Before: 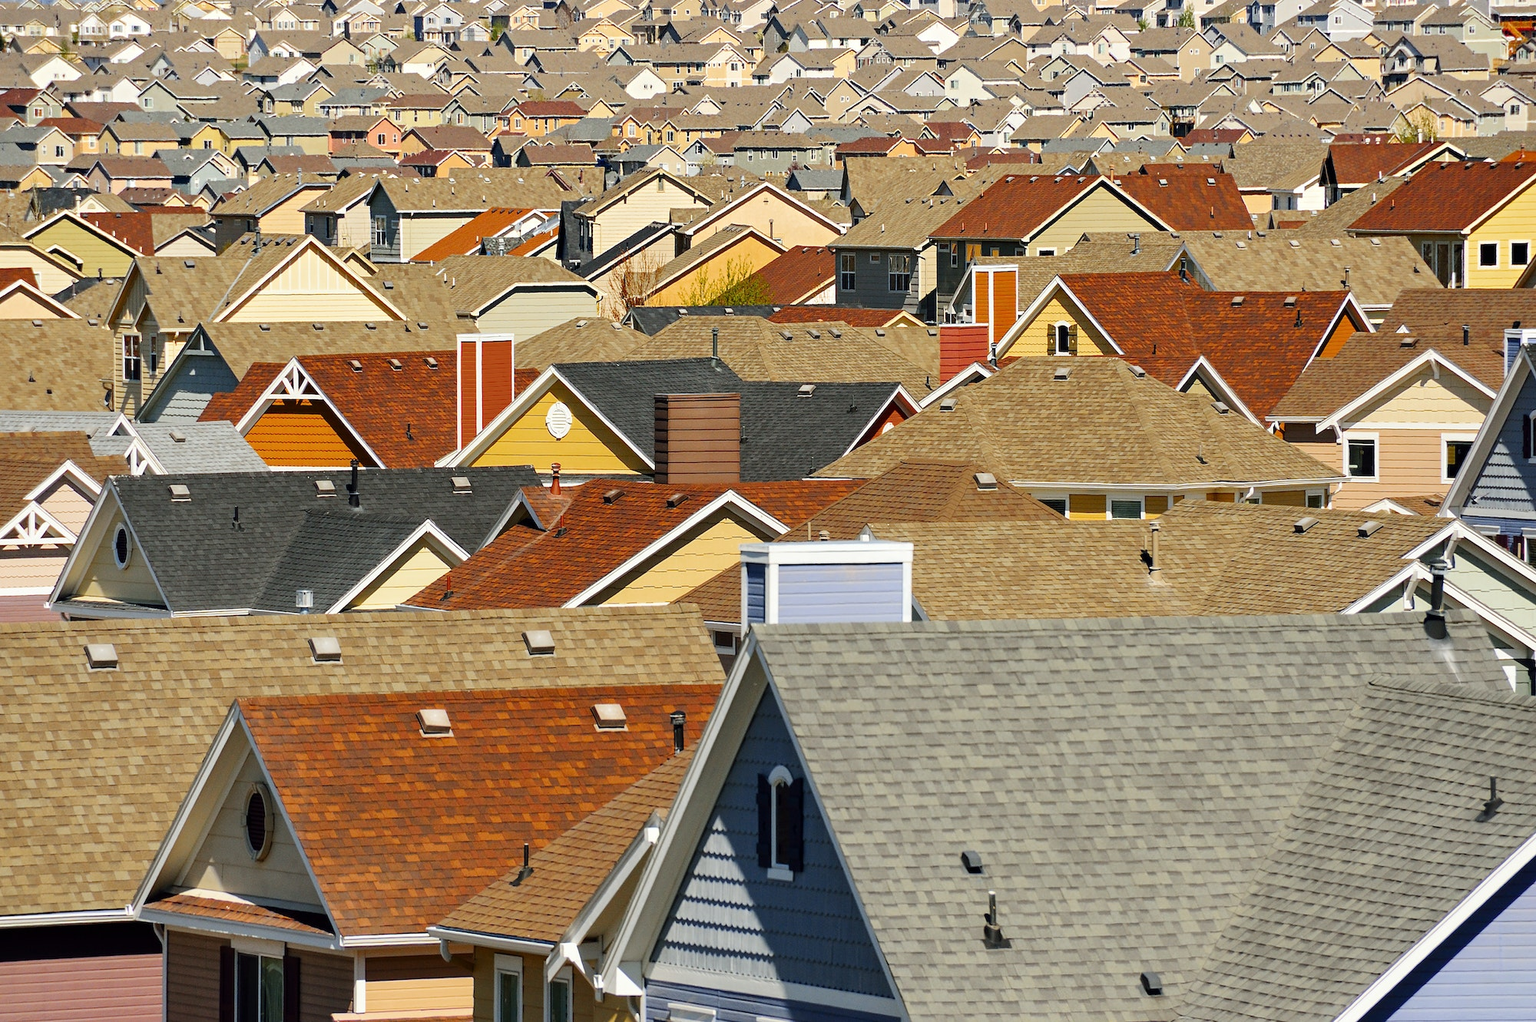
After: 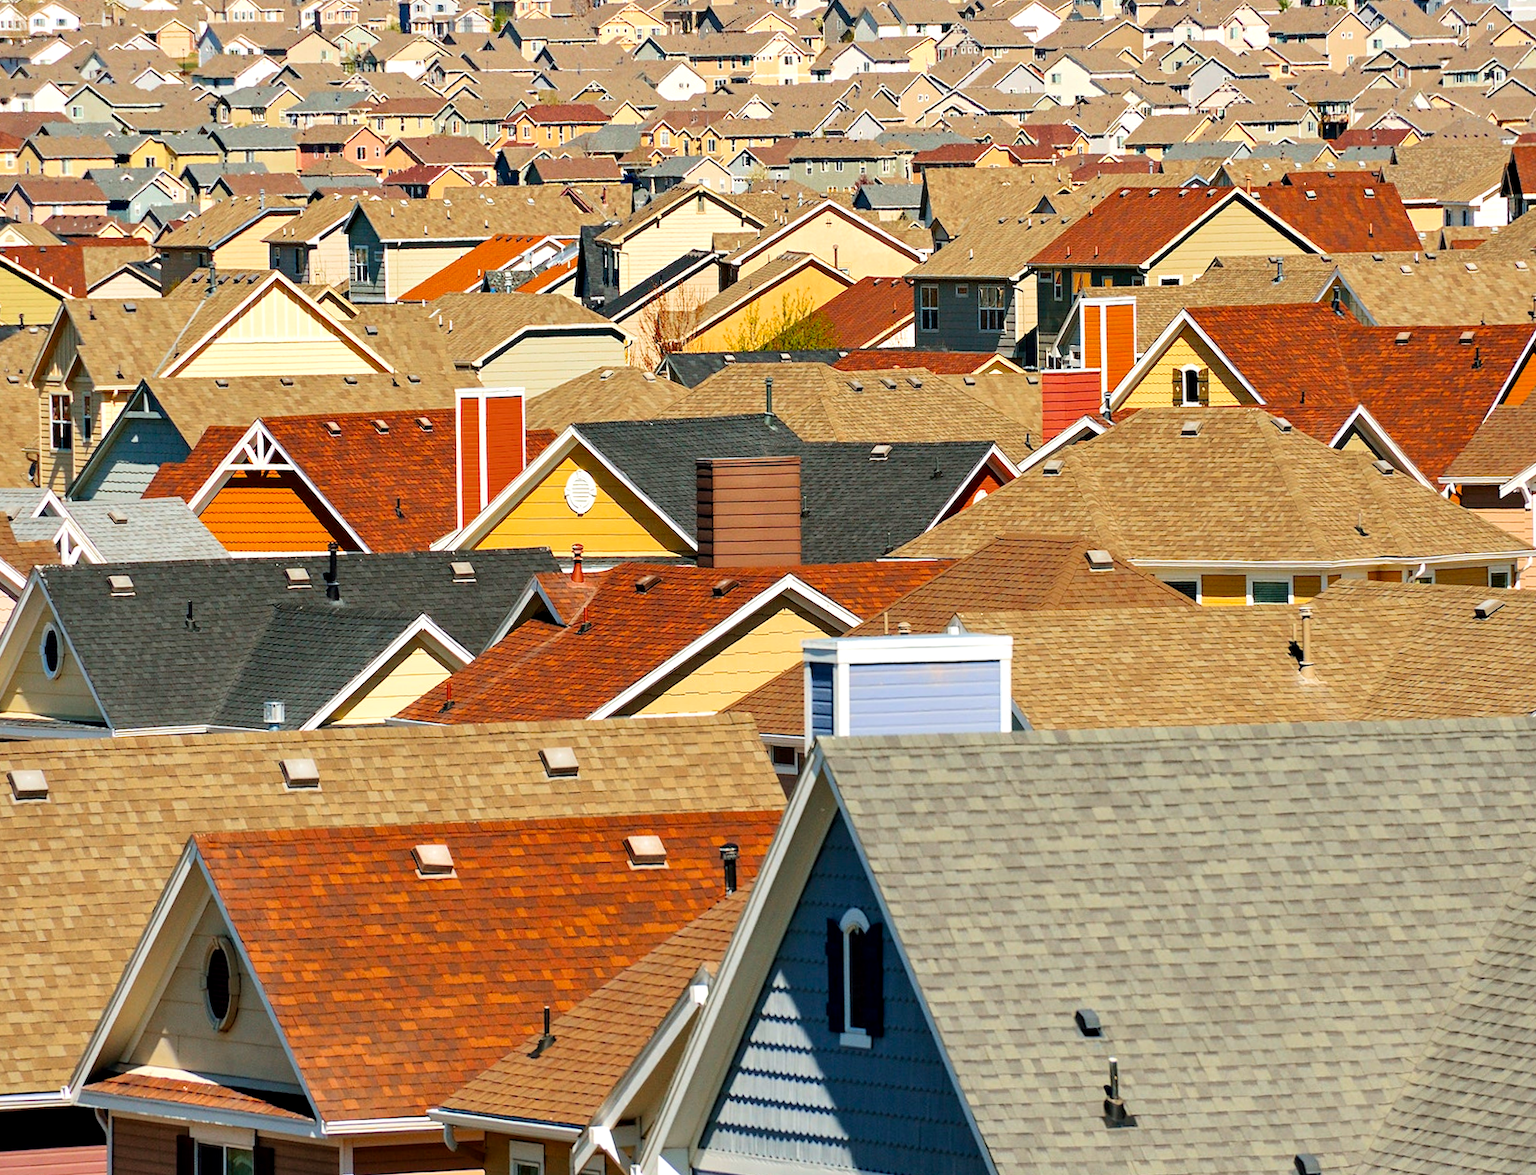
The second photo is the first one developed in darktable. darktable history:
exposure: black level correction 0.001, exposure 0.192 EV, compensate highlight preservation false
crop and rotate: angle 0.66°, left 4.432%, top 0.969%, right 11.785%, bottom 2.664%
velvia: on, module defaults
